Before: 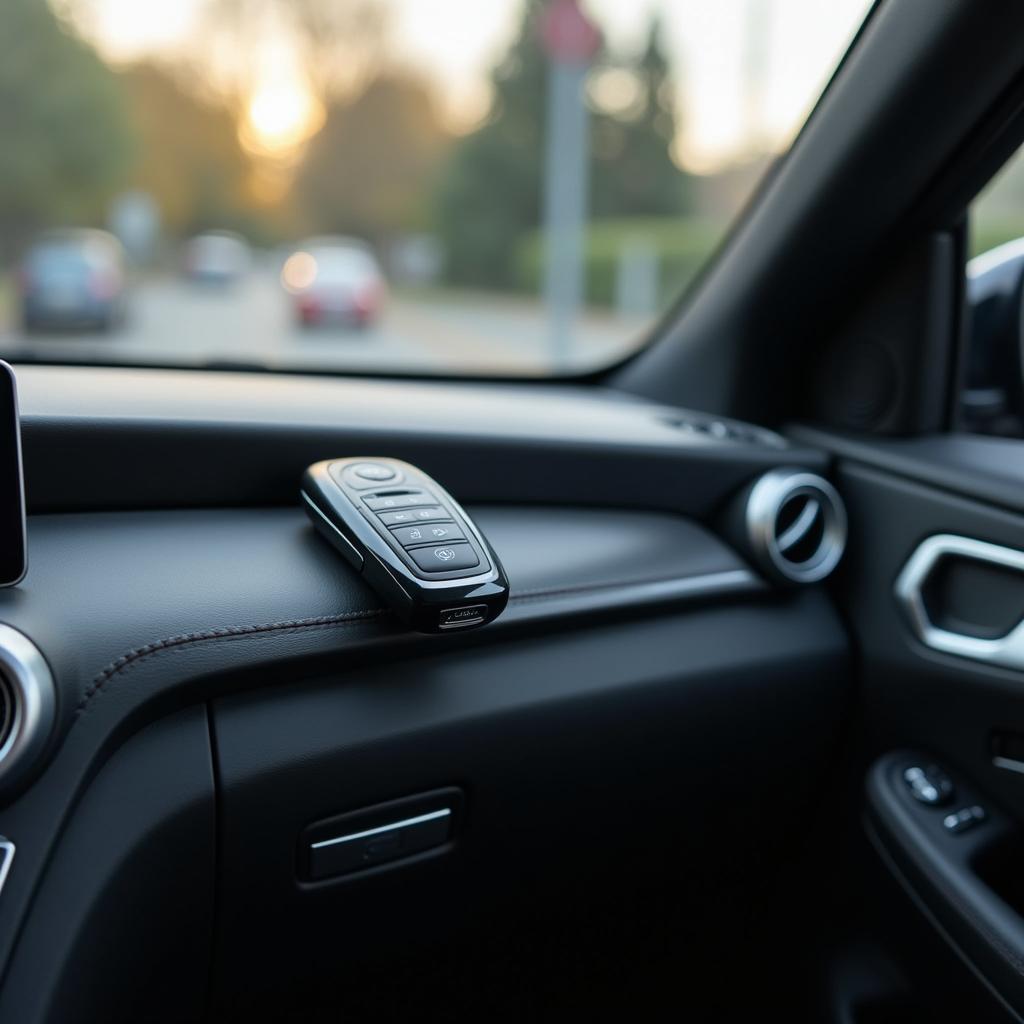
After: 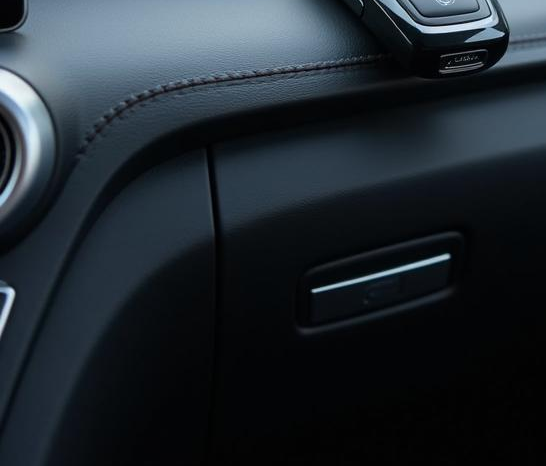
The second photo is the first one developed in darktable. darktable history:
crop and rotate: top 54.293%, right 46.606%, bottom 0.148%
